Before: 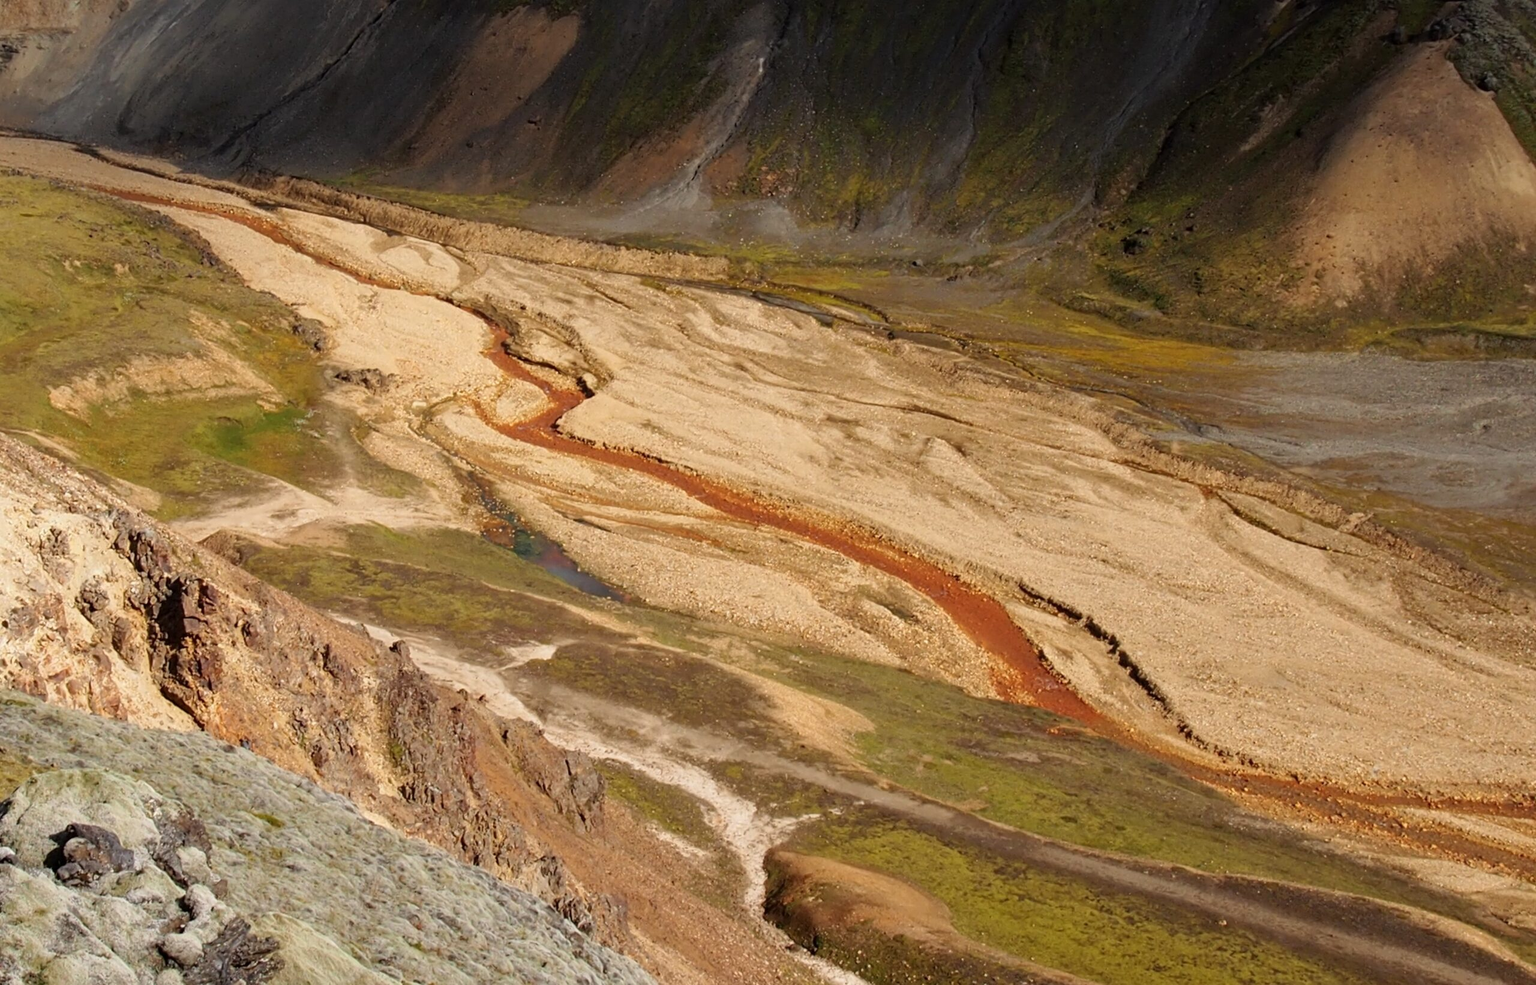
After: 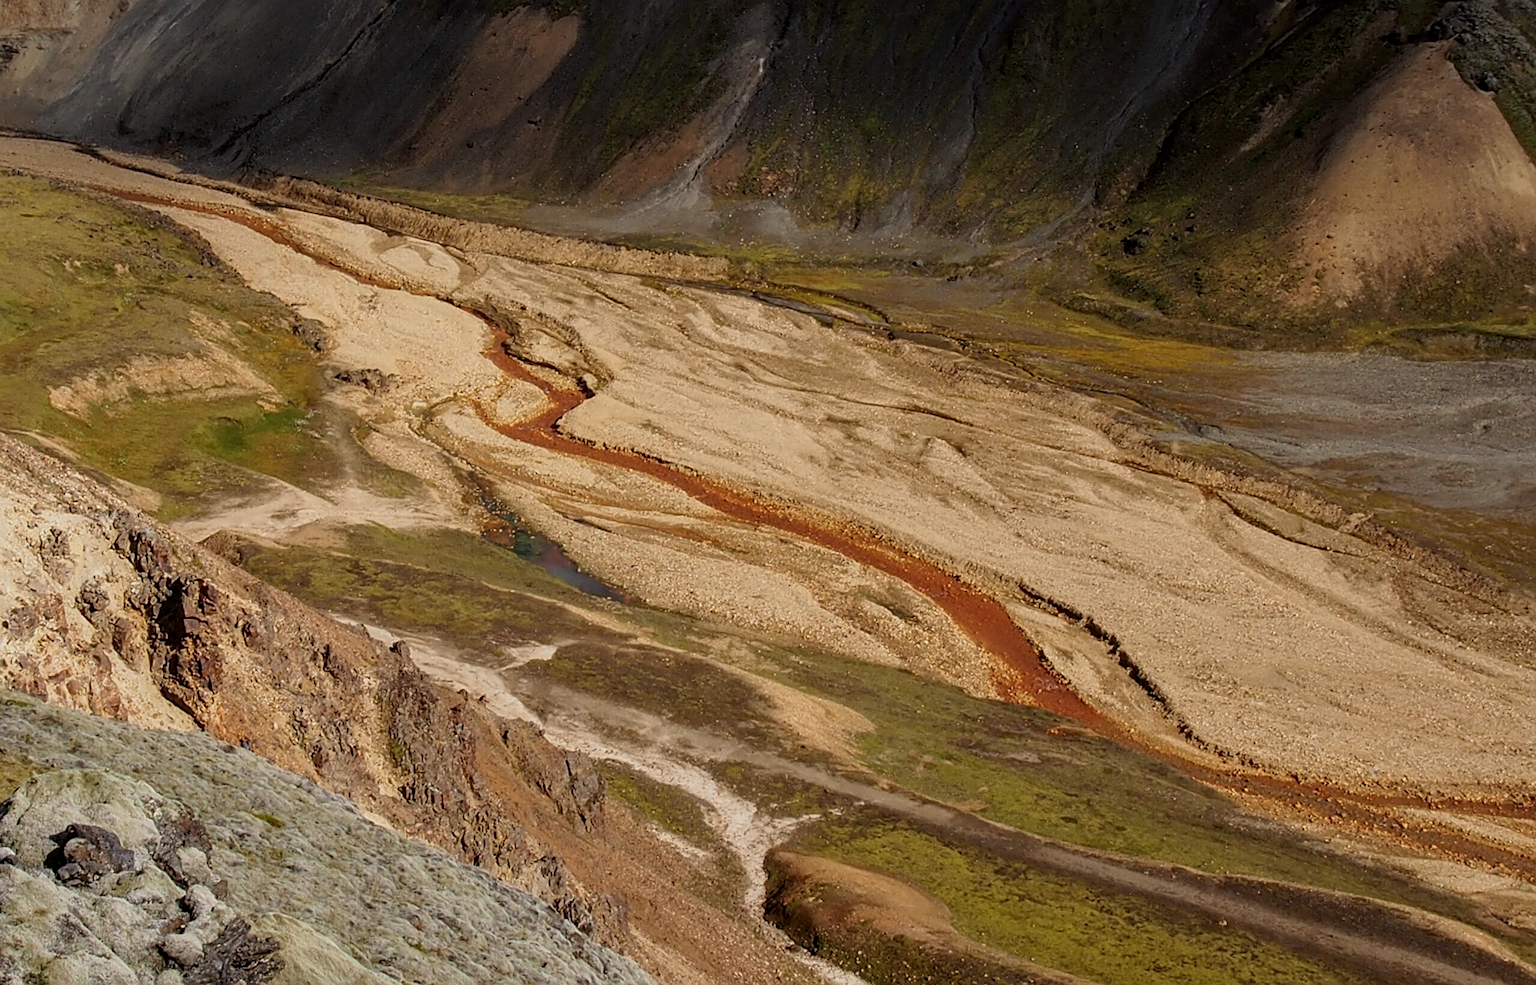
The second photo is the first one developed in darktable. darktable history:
sharpen: on, module defaults
local contrast: on, module defaults
exposure: exposure -0.462 EV, compensate highlight preservation false
